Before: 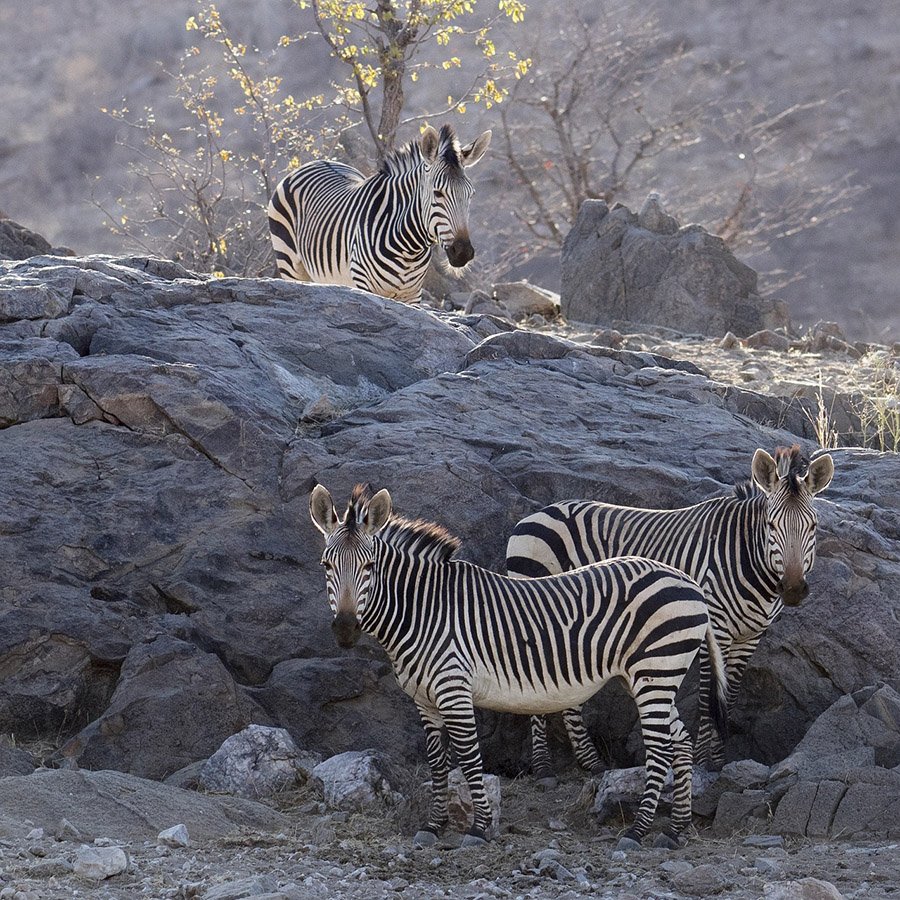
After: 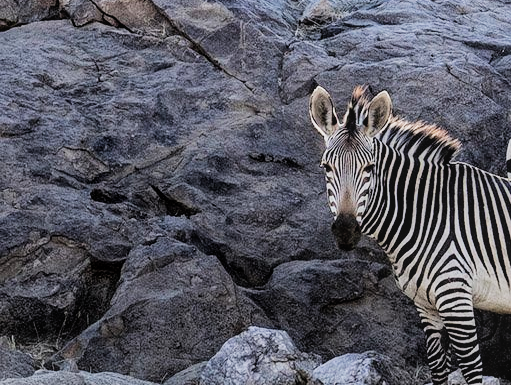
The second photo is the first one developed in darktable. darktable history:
local contrast: detail 109%
filmic rgb: black relative exposure -5.06 EV, white relative exposure 3.98 EV, hardness 2.89, contrast 1.388, highlights saturation mix -20.17%
exposure: exposure 0.765 EV, compensate highlight preservation false
crop: top 44.284%, right 43.153%, bottom 12.869%
